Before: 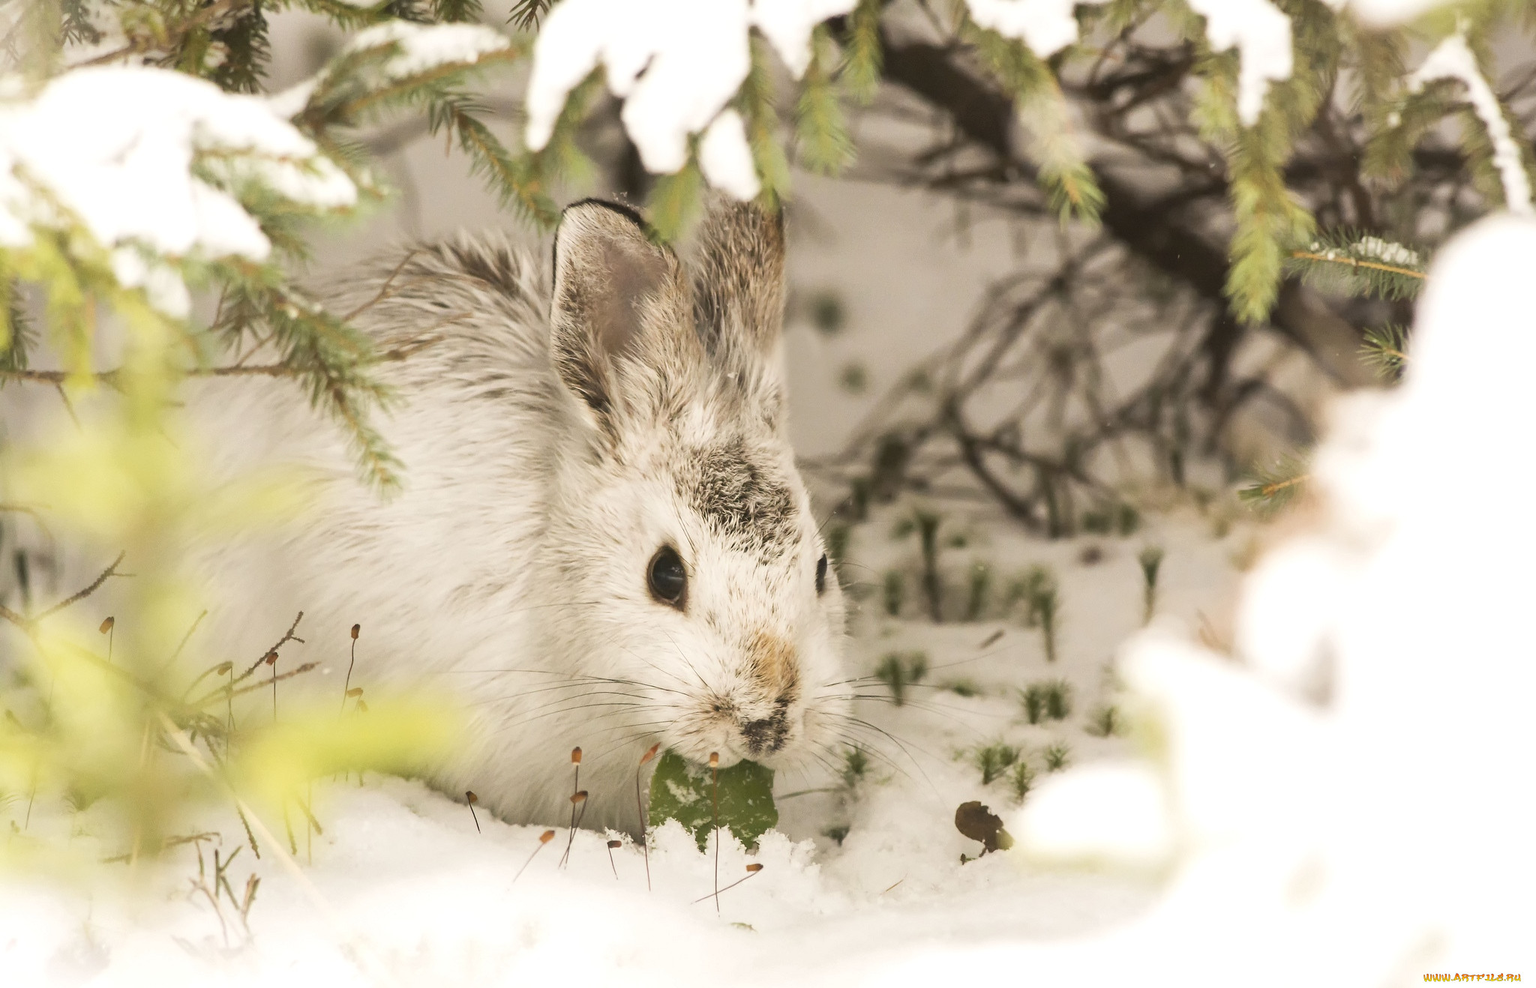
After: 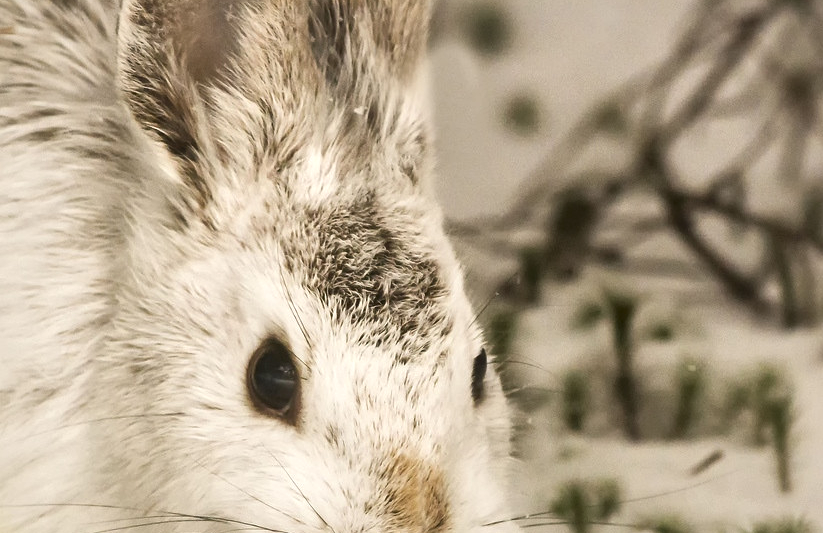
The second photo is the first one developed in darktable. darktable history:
crop: left 30.083%, top 29.634%, right 29.718%, bottom 29.905%
local contrast: mode bilateral grid, contrast 25, coarseness 47, detail 152%, midtone range 0.2
